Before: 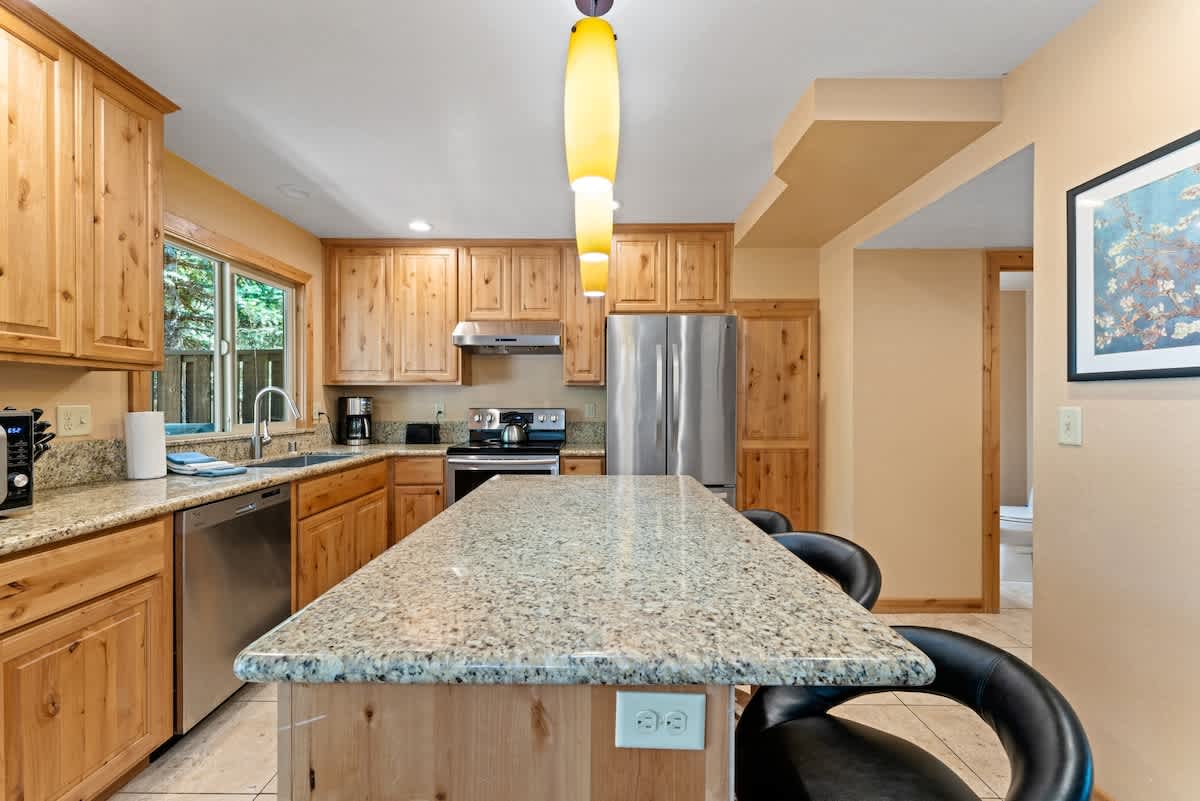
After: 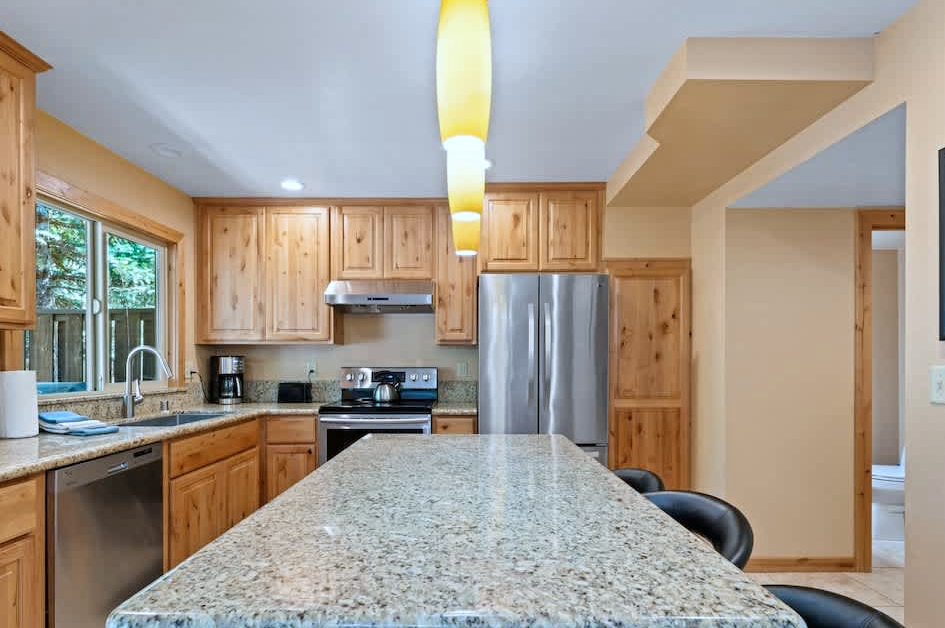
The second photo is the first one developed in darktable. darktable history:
crop and rotate: left 10.75%, top 5.152%, right 10.441%, bottom 16.414%
color calibration: x 0.37, y 0.382, temperature 4317.3 K
